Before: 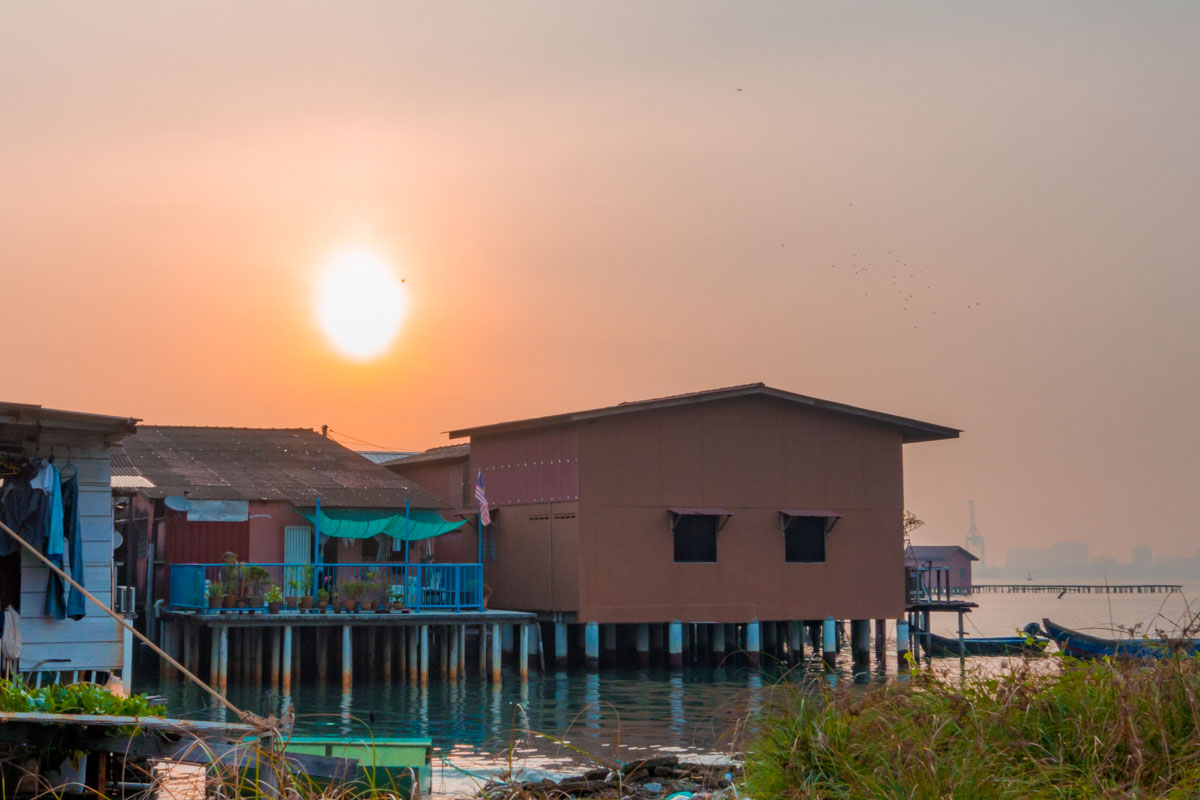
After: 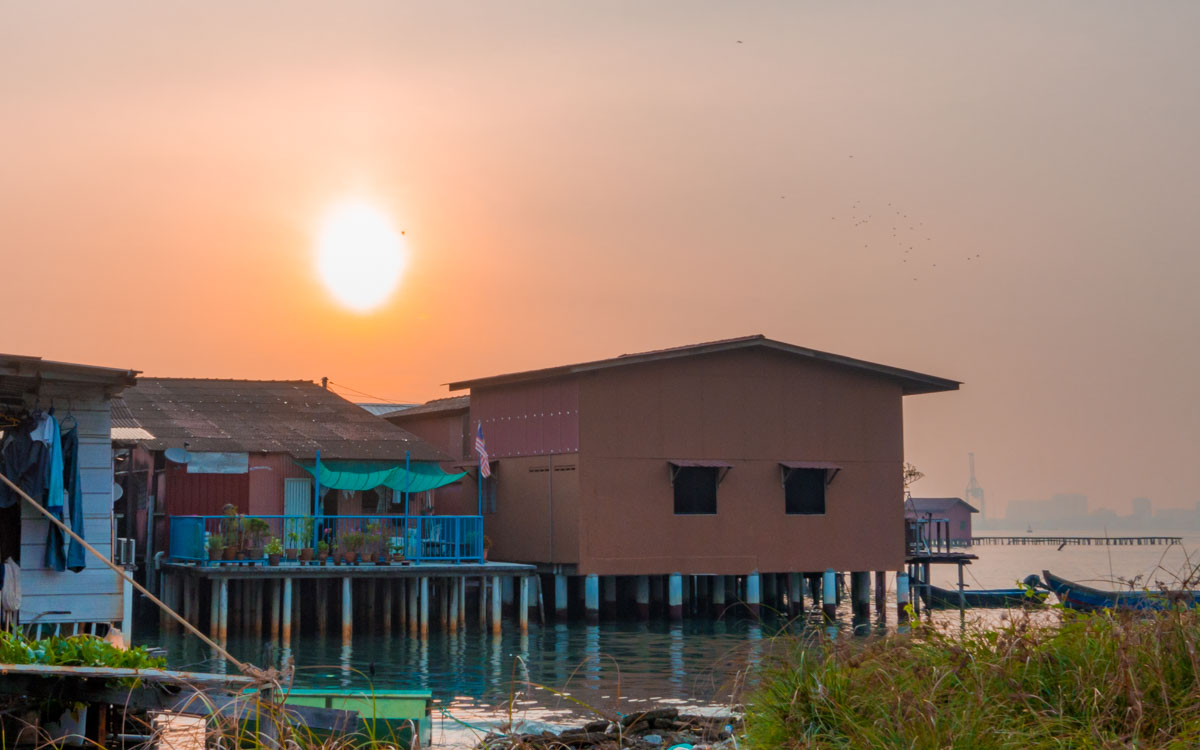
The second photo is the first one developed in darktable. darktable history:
crop and rotate: top 6.25%
white balance: red 1, blue 1
